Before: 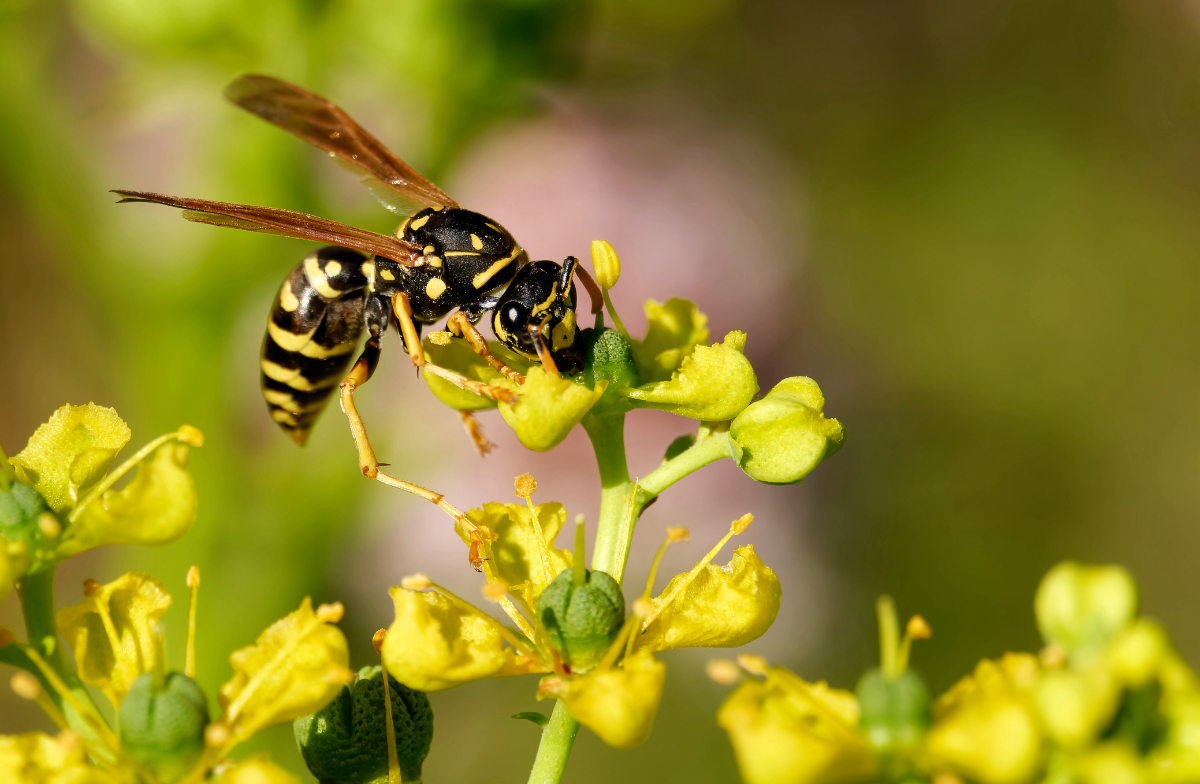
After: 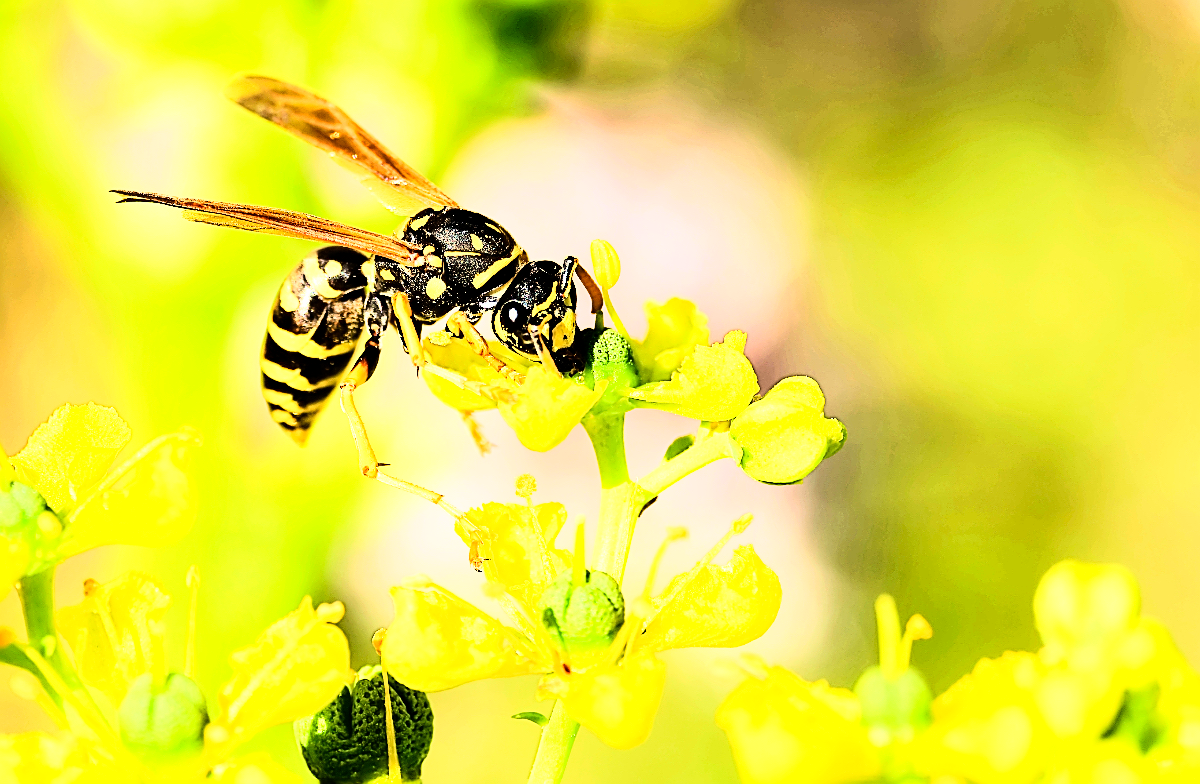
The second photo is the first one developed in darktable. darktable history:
exposure: black level correction 0.001, exposure 0.955 EV, compensate exposure bias true, compensate highlight preservation false
sharpen: radius 1.685, amount 1.294
rgb curve: curves: ch0 [(0, 0) (0.21, 0.15) (0.24, 0.21) (0.5, 0.75) (0.75, 0.96) (0.89, 0.99) (1, 1)]; ch1 [(0, 0.02) (0.21, 0.13) (0.25, 0.2) (0.5, 0.67) (0.75, 0.9) (0.89, 0.97) (1, 1)]; ch2 [(0, 0.02) (0.21, 0.13) (0.25, 0.2) (0.5, 0.67) (0.75, 0.9) (0.89, 0.97) (1, 1)], compensate middle gray true
